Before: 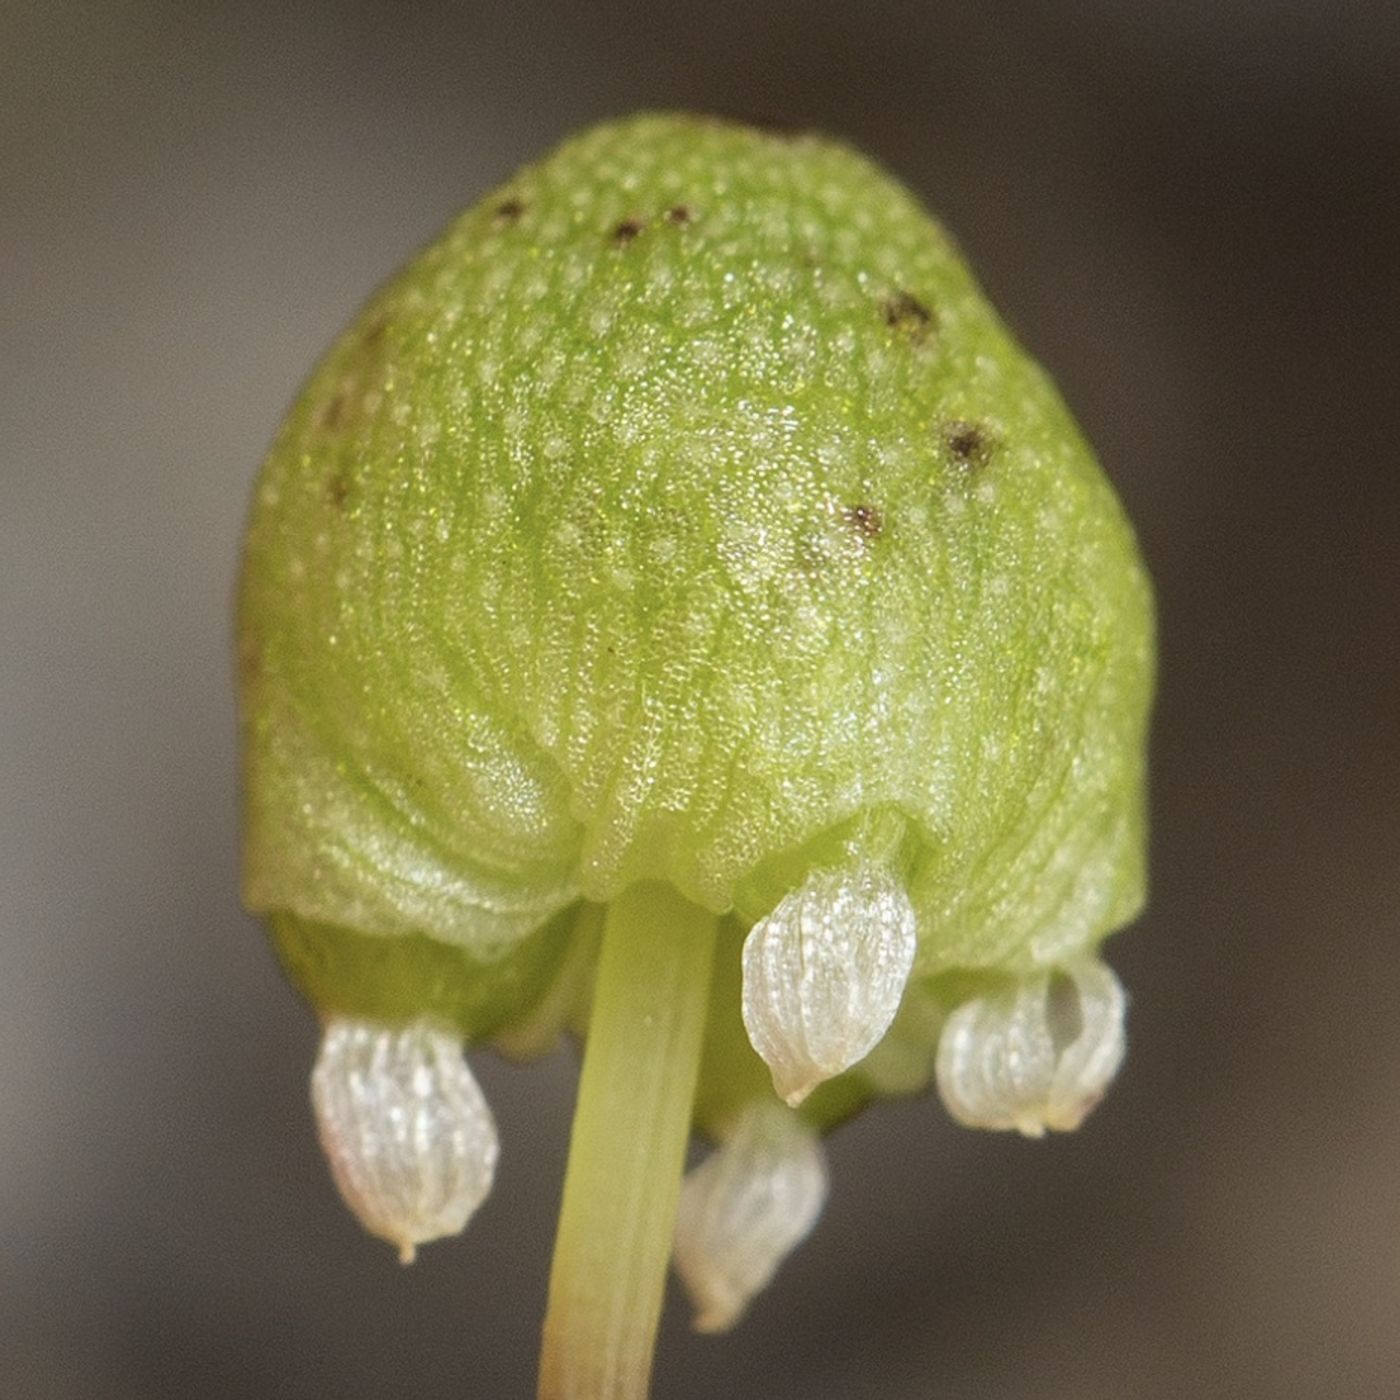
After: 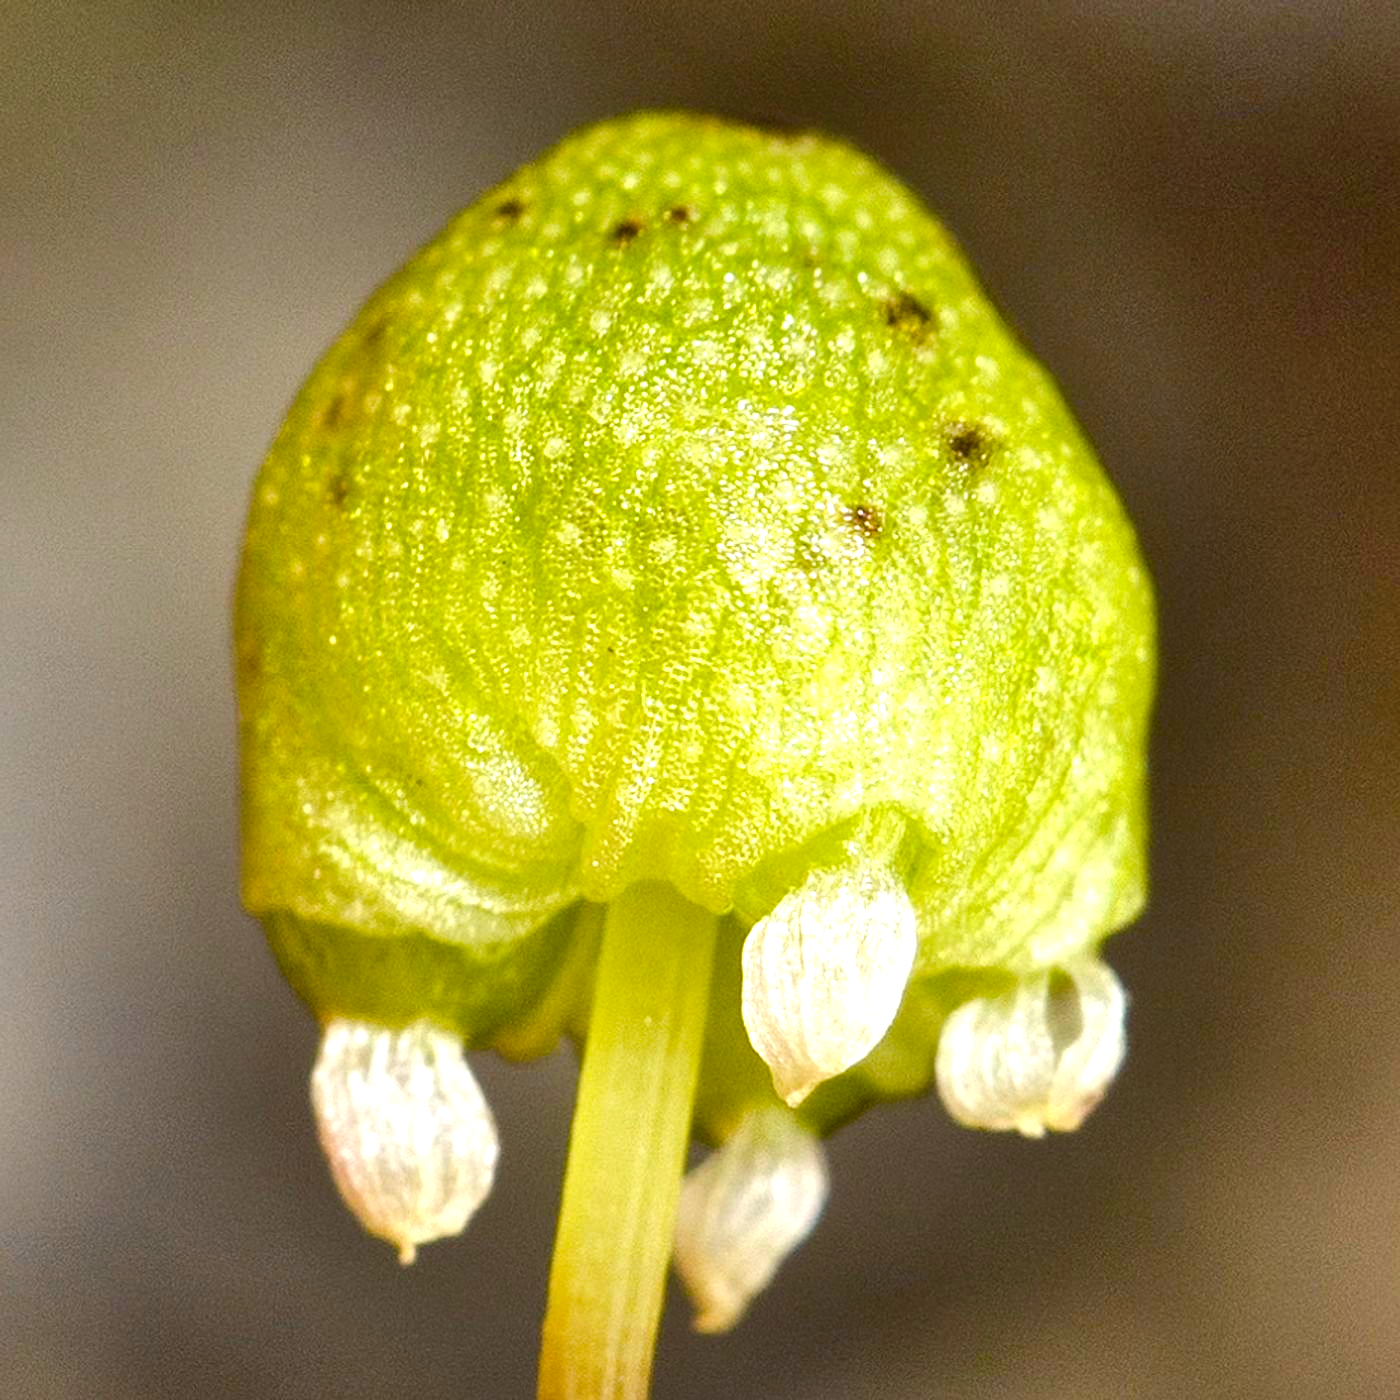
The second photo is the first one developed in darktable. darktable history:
shadows and highlights: radius 110.86, shadows 51.09, white point adjustment 9.16, highlights -4.17, highlights color adjustment 32.2%, soften with gaussian
color balance rgb: global offset › luminance -0.37%, perceptual saturation grading › highlights -17.77%, perceptual saturation grading › mid-tones 33.1%, perceptual saturation grading › shadows 50.52%, perceptual brilliance grading › highlights 20%, perceptual brilliance grading › mid-tones 20%, perceptual brilliance grading › shadows -20%, global vibrance 50%
